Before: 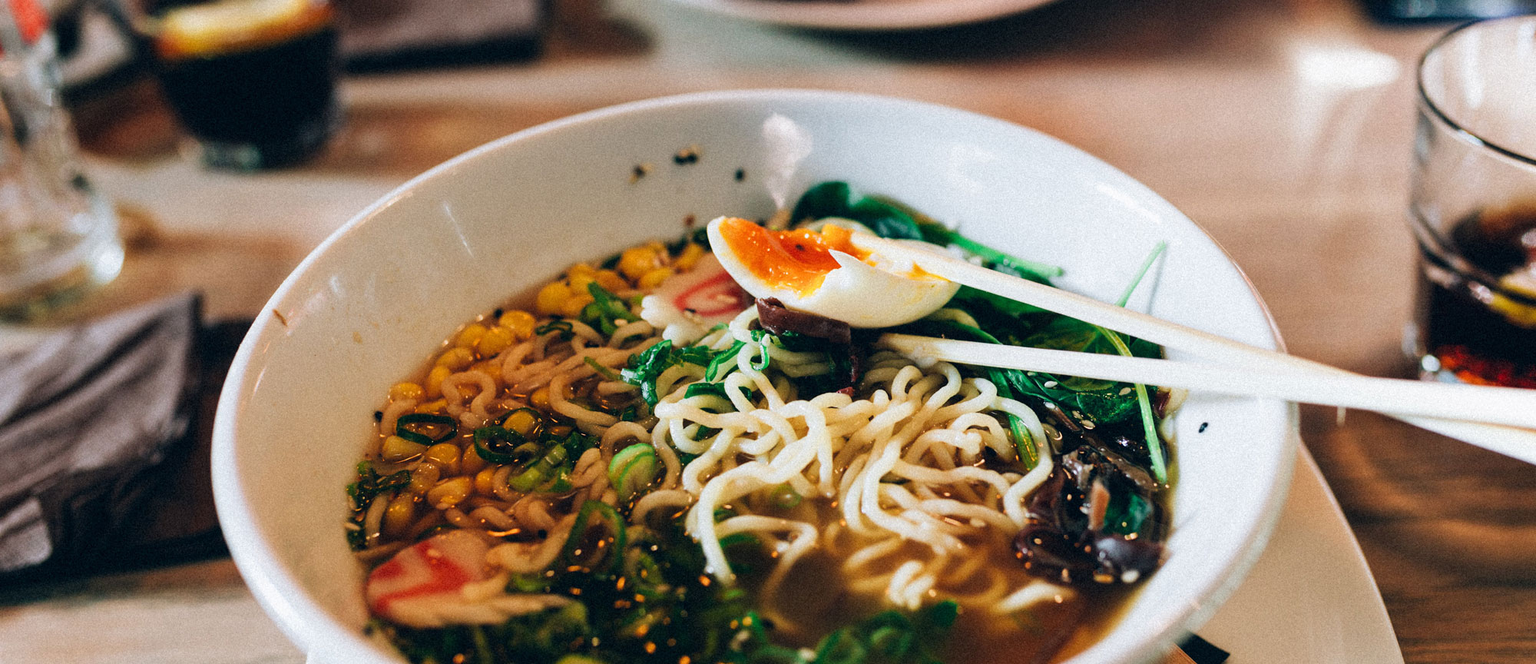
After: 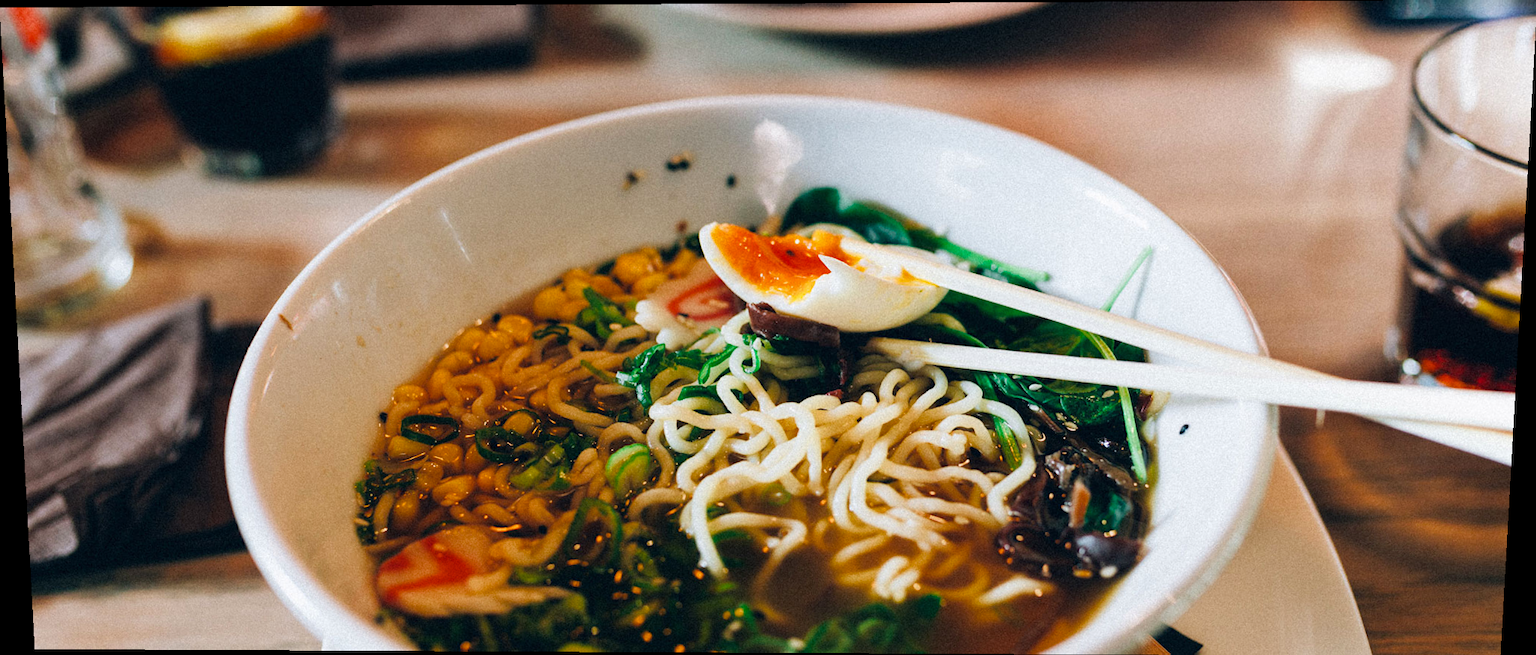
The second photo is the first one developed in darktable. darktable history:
color zones: mix -62.47%
rotate and perspective: lens shift (vertical) 0.048, lens shift (horizontal) -0.024, automatic cropping off
color balance rgb: shadows fall-off 101%, linear chroma grading › mid-tones 7.63%, perceptual saturation grading › mid-tones 11.68%, mask middle-gray fulcrum 22.45%, global vibrance 10.11%, saturation formula JzAzBz (2021)
